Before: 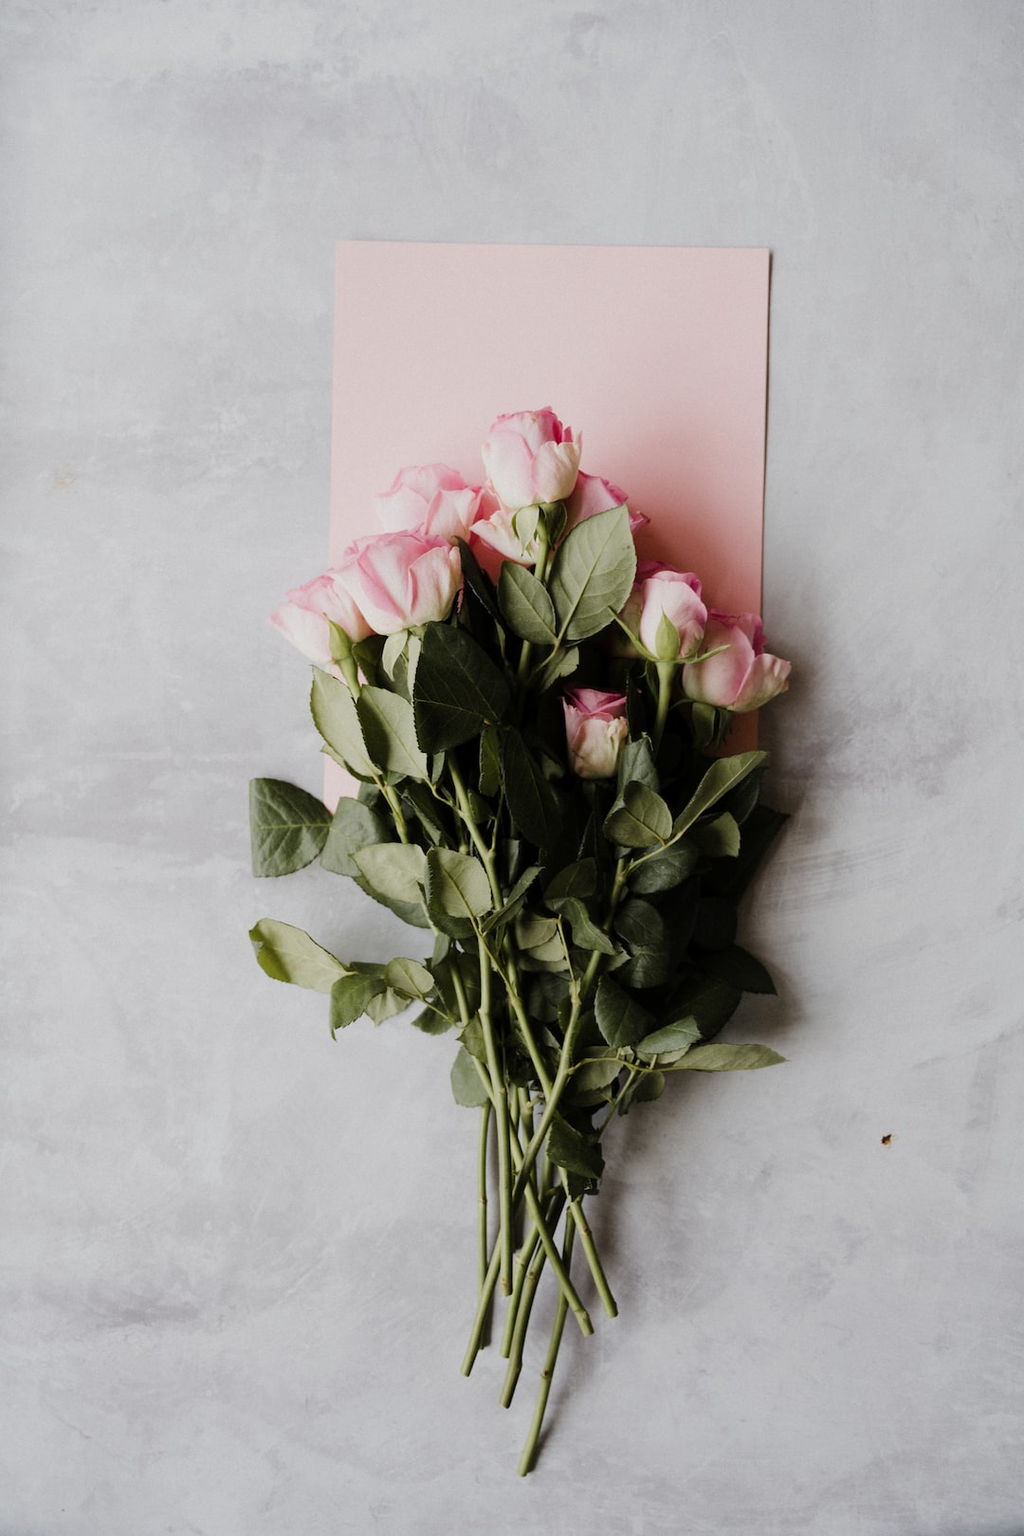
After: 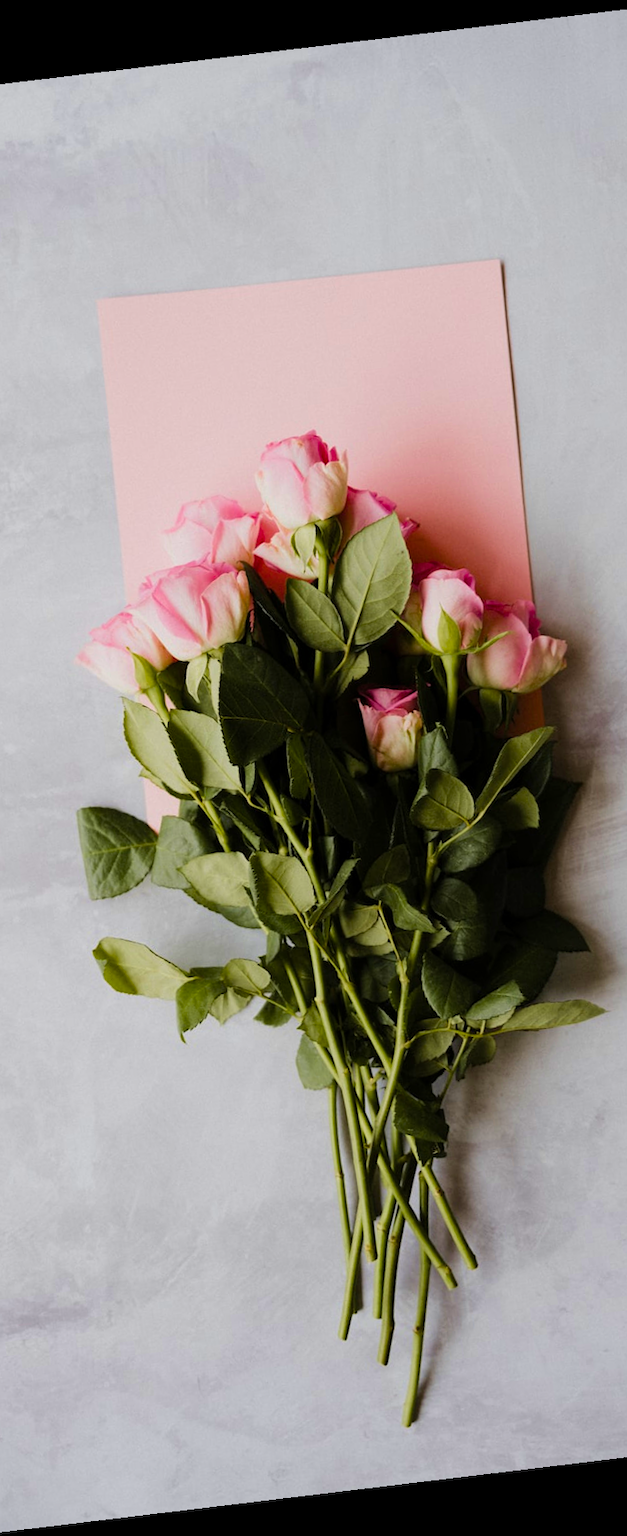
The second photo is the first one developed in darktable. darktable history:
rotate and perspective: rotation -6.83°, automatic cropping off
color balance rgb: linear chroma grading › global chroma 15%, perceptual saturation grading › global saturation 30%
velvia: on, module defaults
crop: left 21.674%, right 22.086%
